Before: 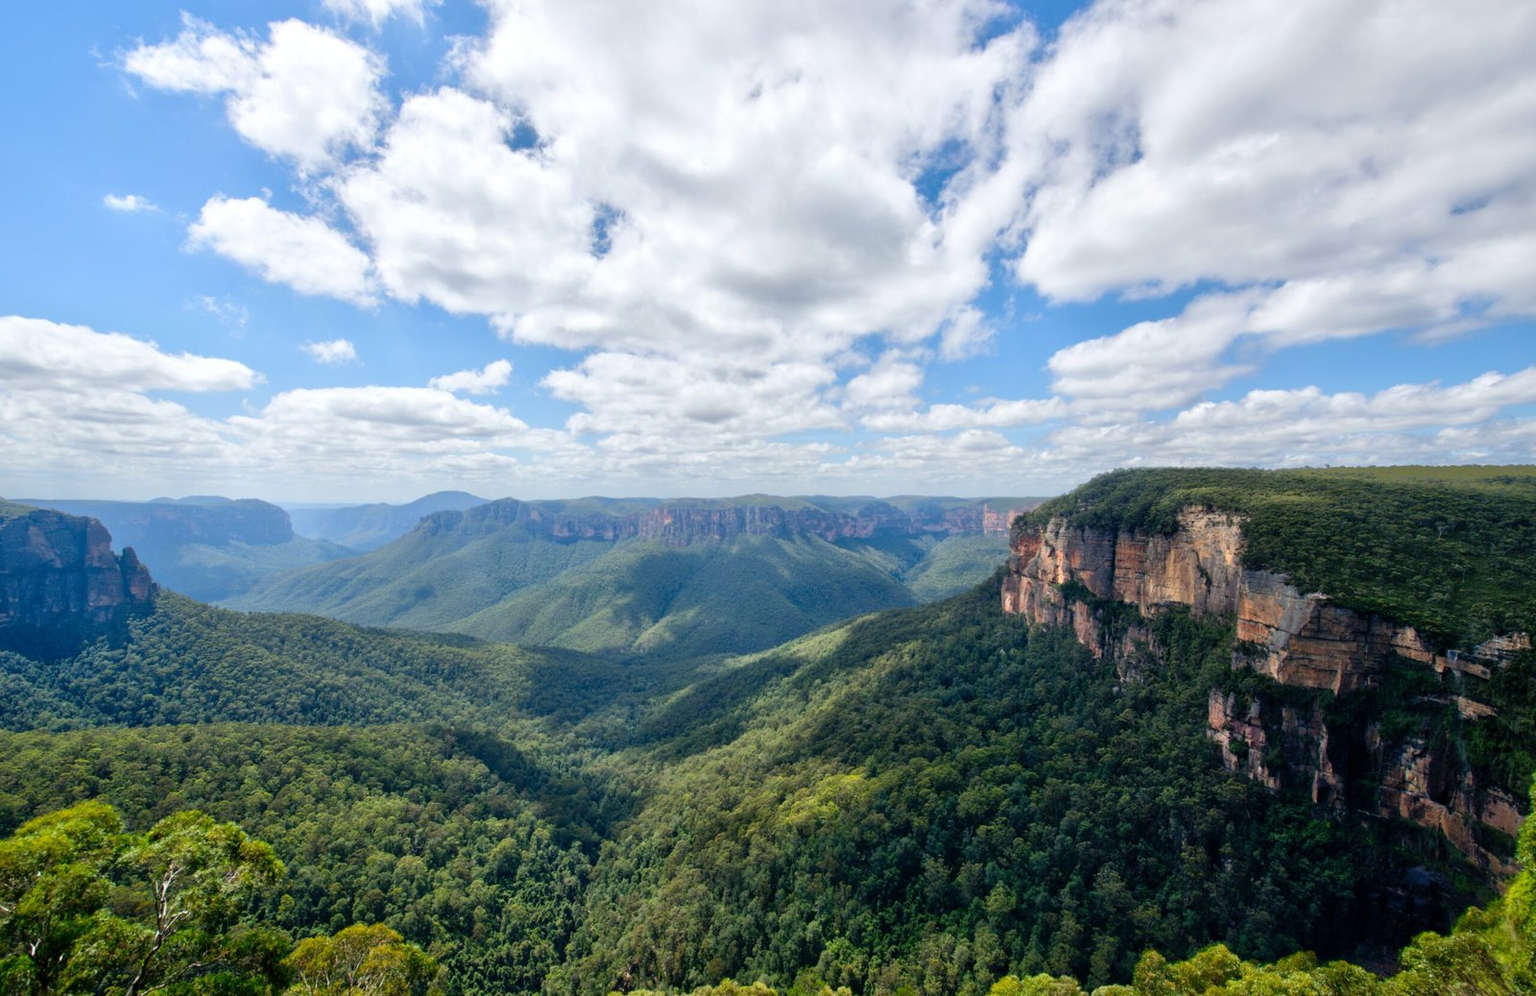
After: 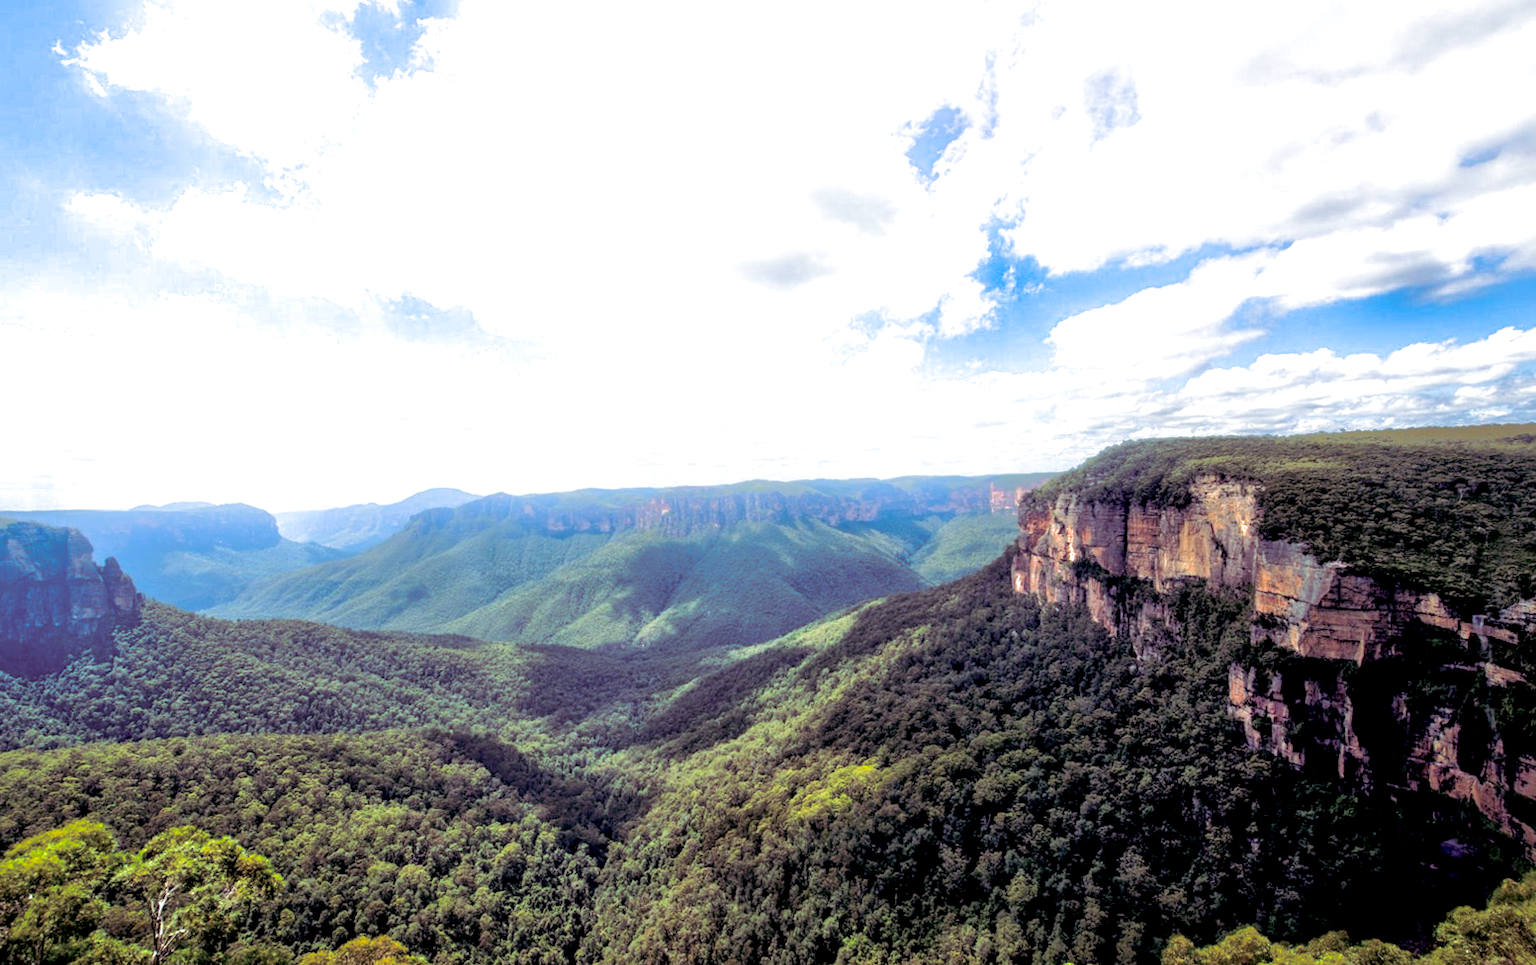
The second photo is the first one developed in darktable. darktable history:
crop: left 0.434%, top 0.485%, right 0.244%, bottom 0.386%
exposure: black level correction 0.012, exposure 0.7 EV, compensate exposure bias true, compensate highlight preservation false
bloom: size 9%, threshold 100%, strength 7%
local contrast: on, module defaults
rotate and perspective: rotation -2°, crop left 0.022, crop right 0.978, crop top 0.049, crop bottom 0.951
shadows and highlights: shadows 40, highlights -60
split-toning: shadows › hue 316.8°, shadows › saturation 0.47, highlights › hue 201.6°, highlights › saturation 0, balance -41.97, compress 28.01%
